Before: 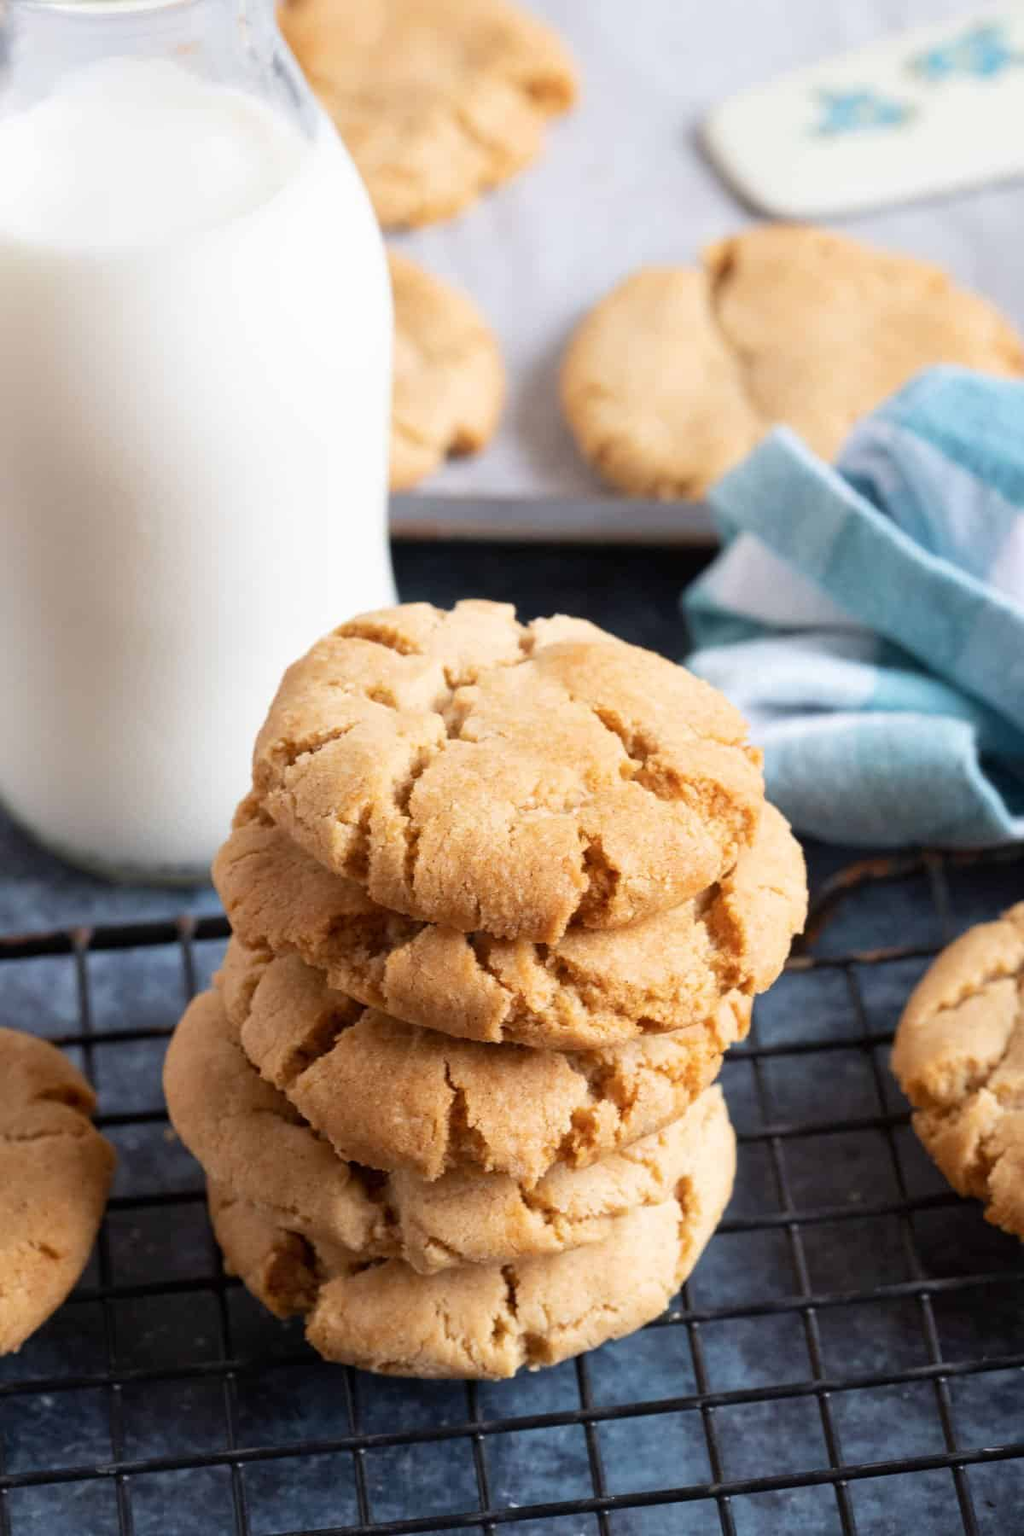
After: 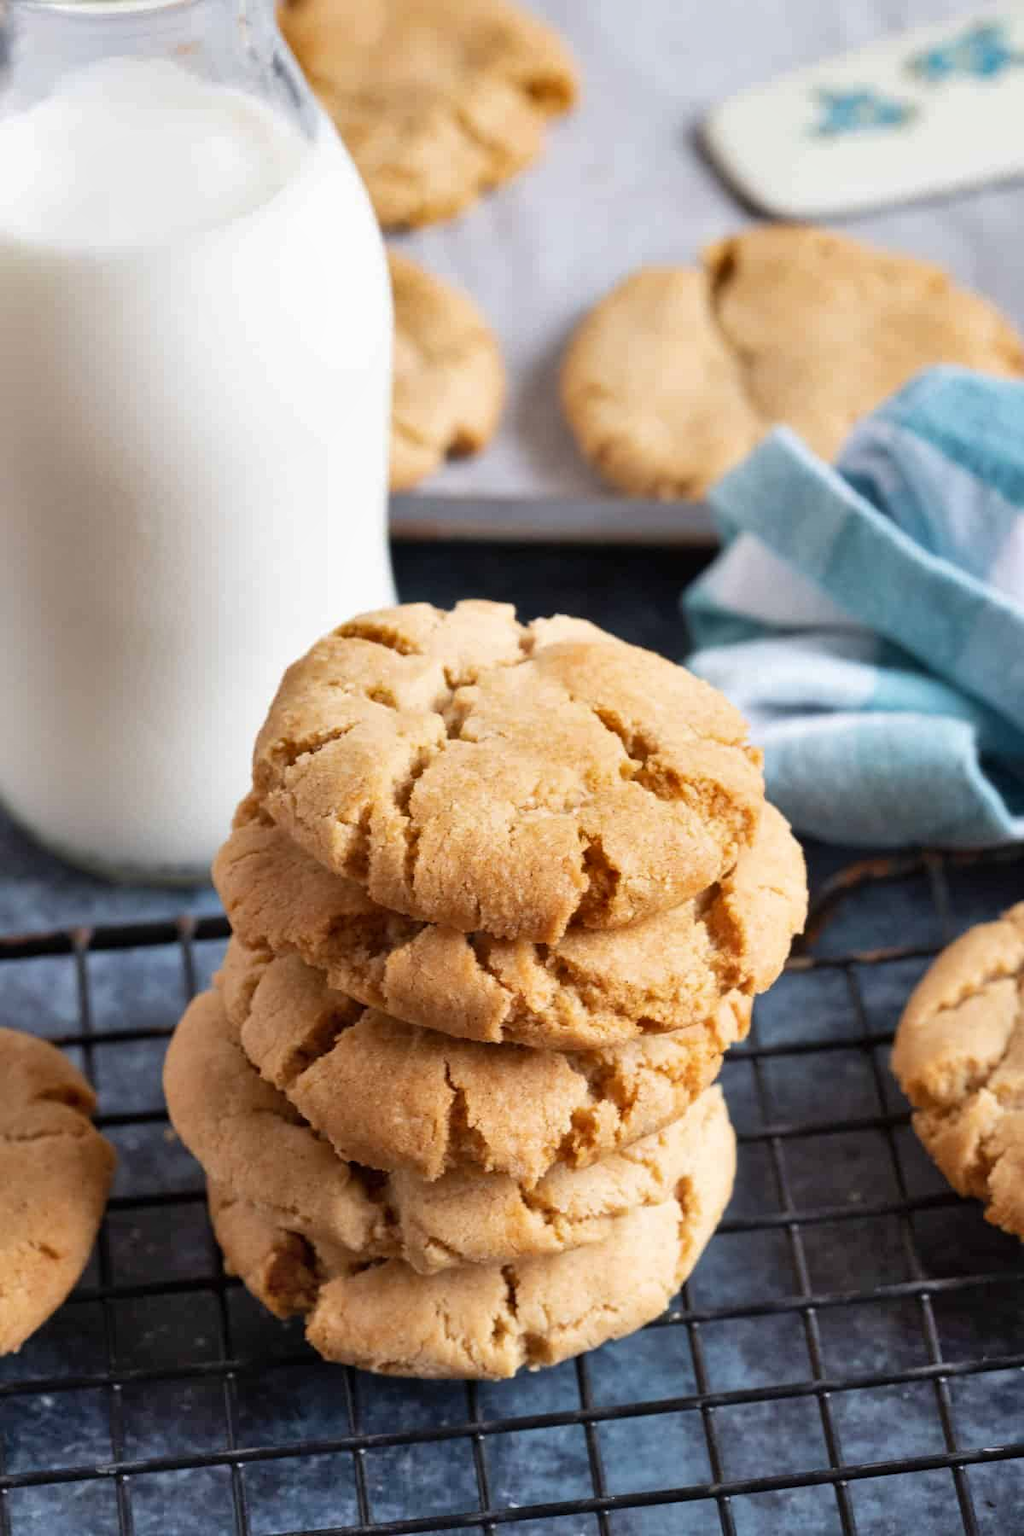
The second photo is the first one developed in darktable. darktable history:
shadows and highlights: shadows 53.18, soften with gaussian
